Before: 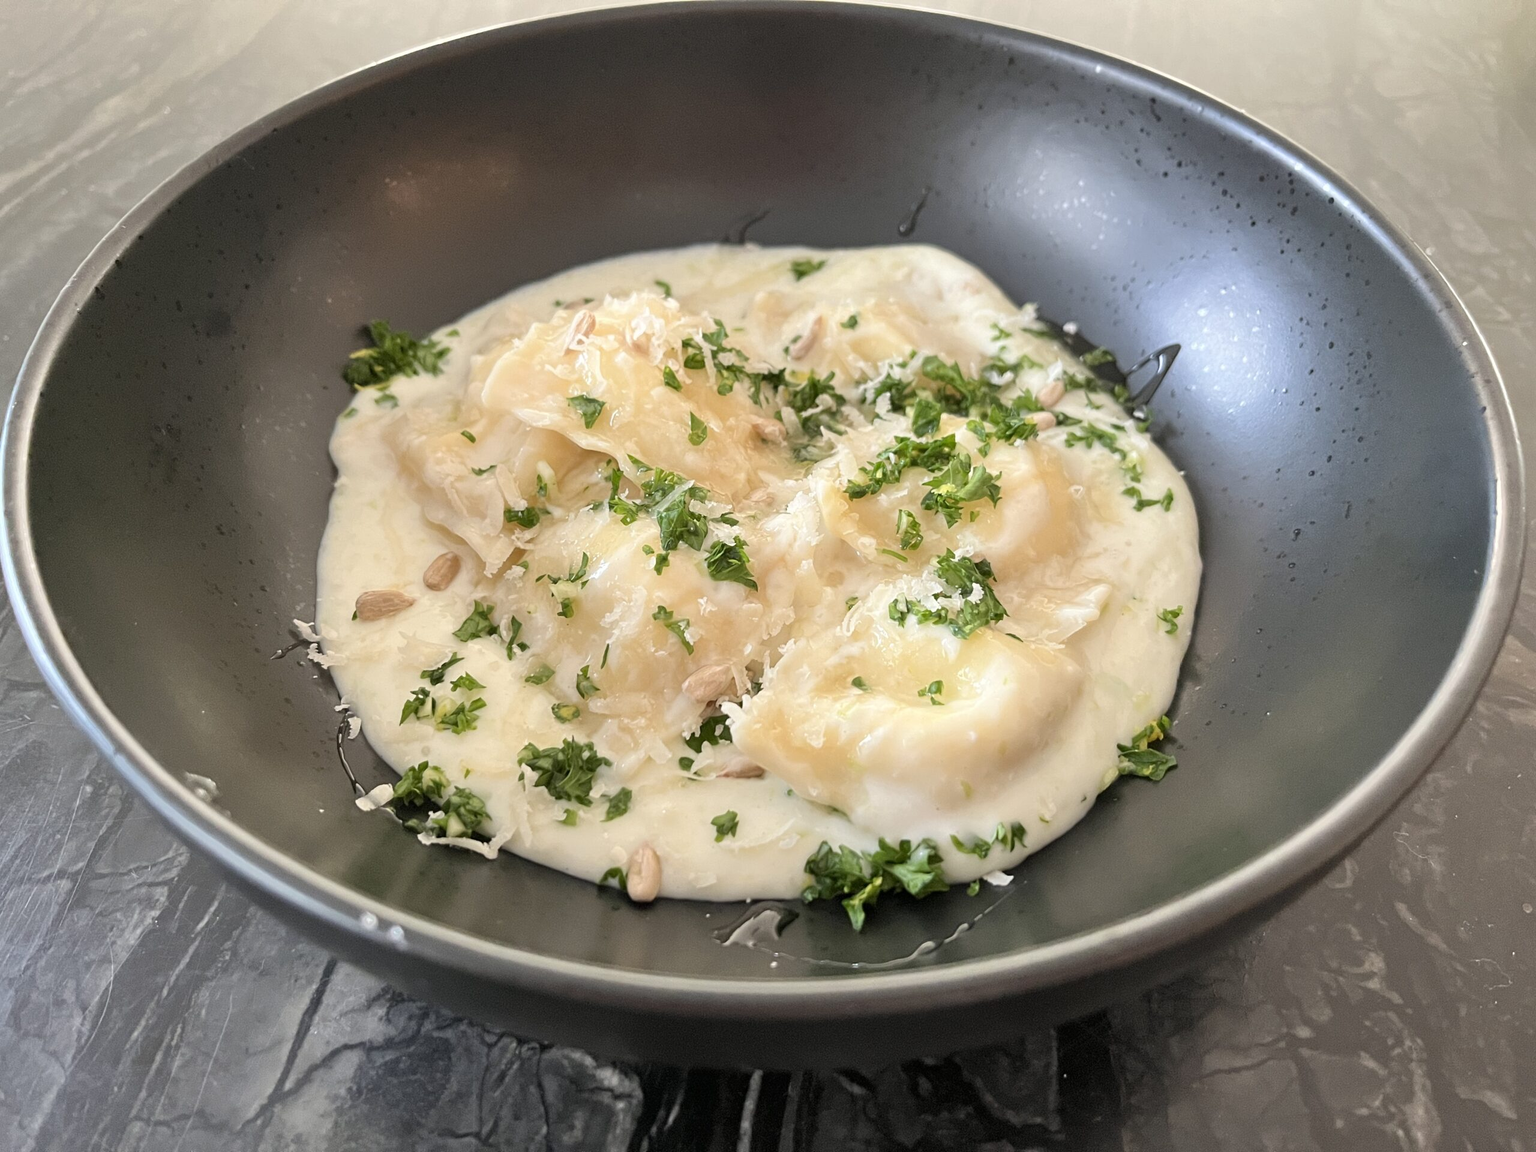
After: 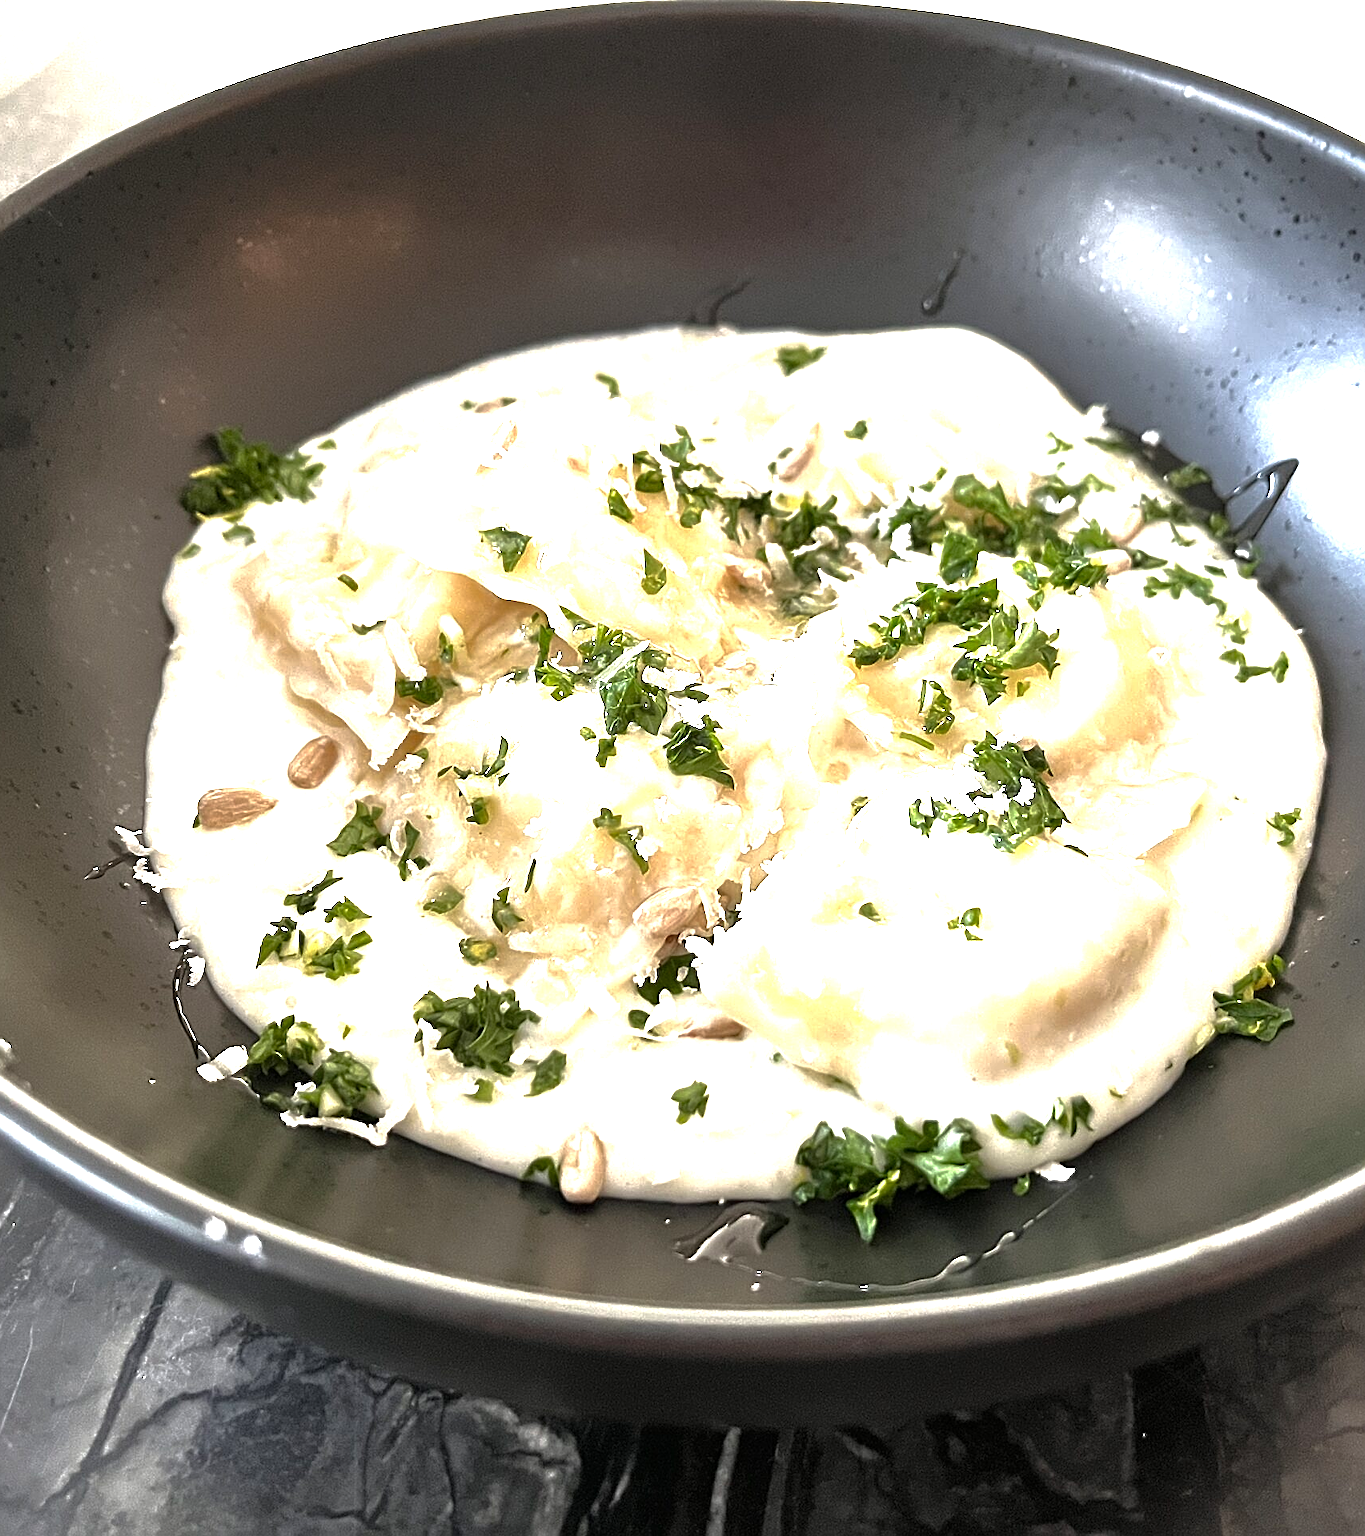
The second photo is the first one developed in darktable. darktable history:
base curve: curves: ch0 [(0, 0) (0.826, 0.587) (1, 1)]
crop and rotate: left 13.537%, right 19.796%
sharpen: on, module defaults
tone equalizer: -8 EV -0.417 EV, -7 EV -0.389 EV, -6 EV -0.333 EV, -5 EV -0.222 EV, -3 EV 0.222 EV, -2 EV 0.333 EV, -1 EV 0.389 EV, +0 EV 0.417 EV, edges refinement/feathering 500, mask exposure compensation -1.57 EV, preserve details no
exposure: black level correction 0, exposure 0.7 EV, compensate exposure bias true, compensate highlight preservation false
